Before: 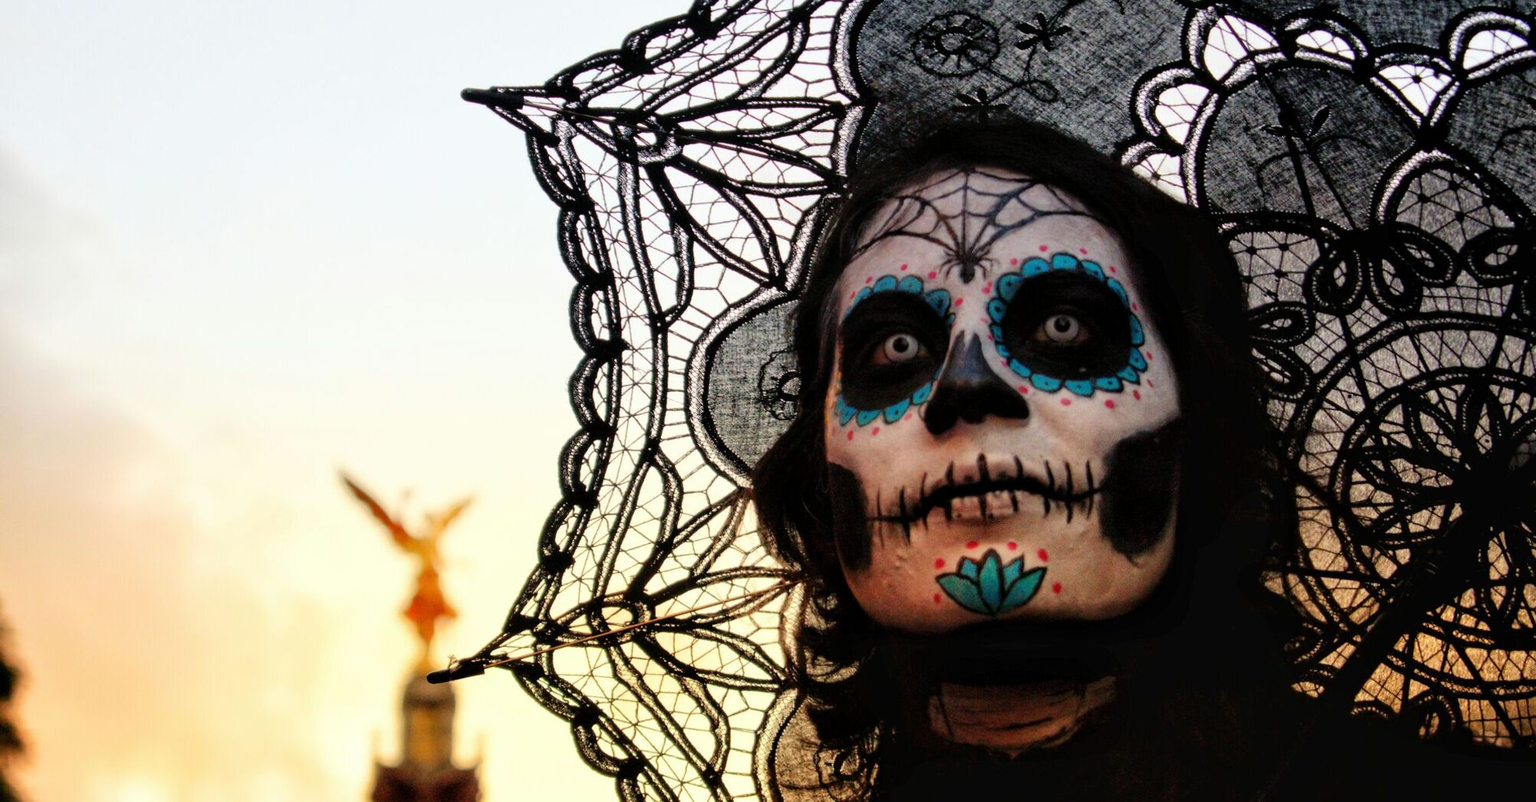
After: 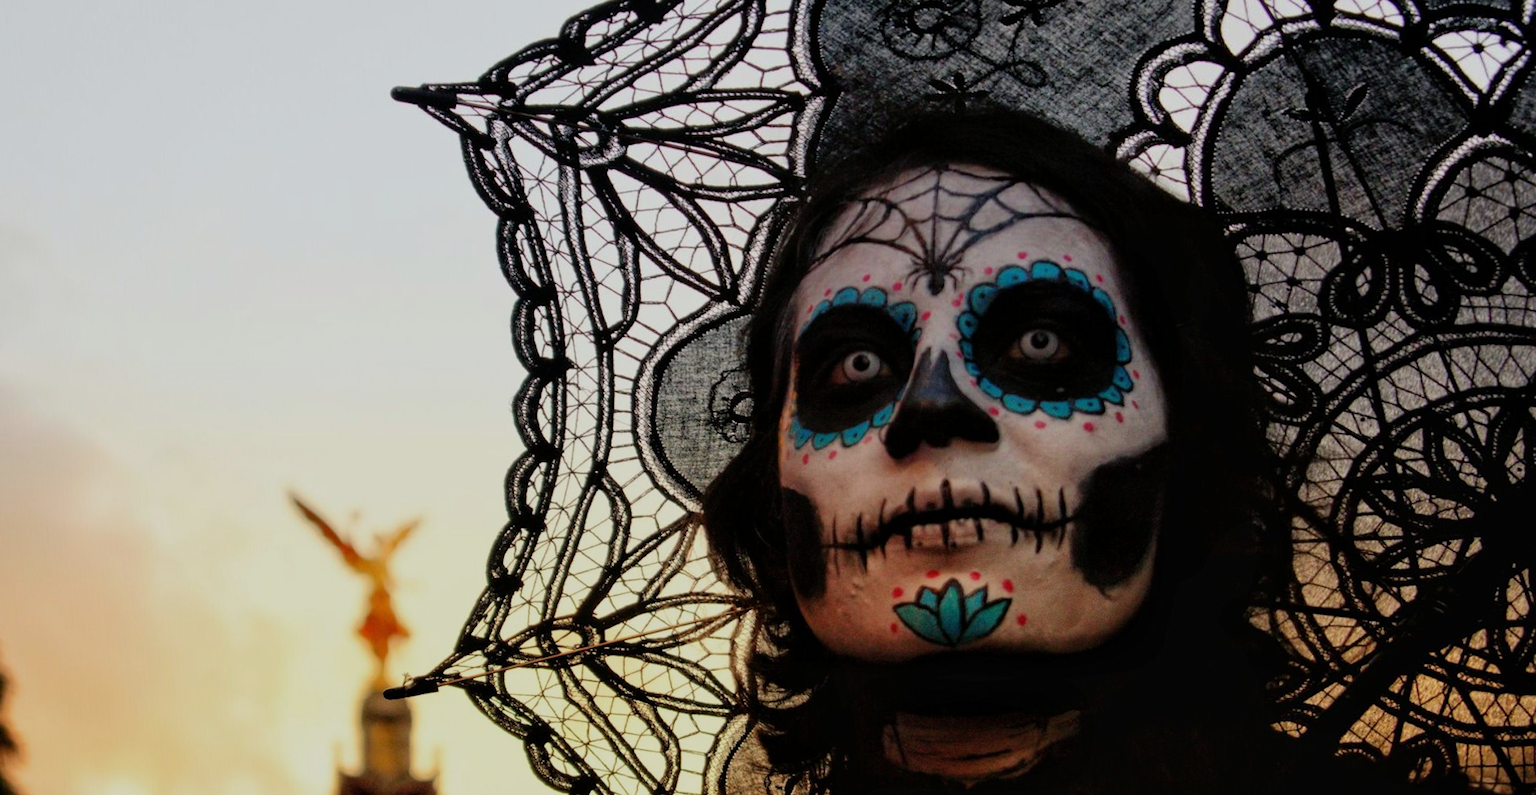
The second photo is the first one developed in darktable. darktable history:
exposure: exposure -0.582 EV, compensate highlight preservation false
rotate and perspective: rotation 0.062°, lens shift (vertical) 0.115, lens shift (horizontal) -0.133, crop left 0.047, crop right 0.94, crop top 0.061, crop bottom 0.94
white balance: red 1, blue 1
